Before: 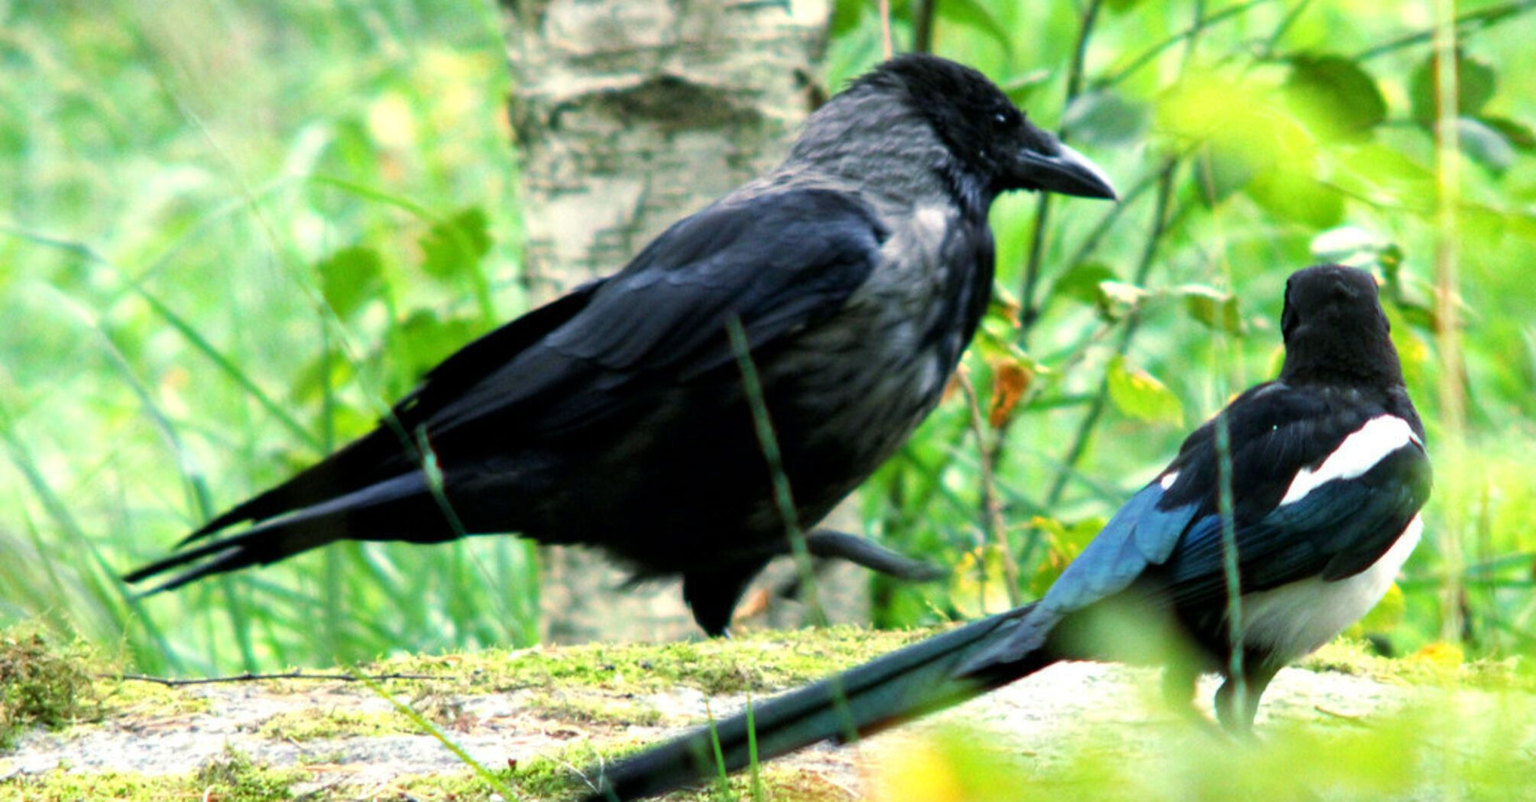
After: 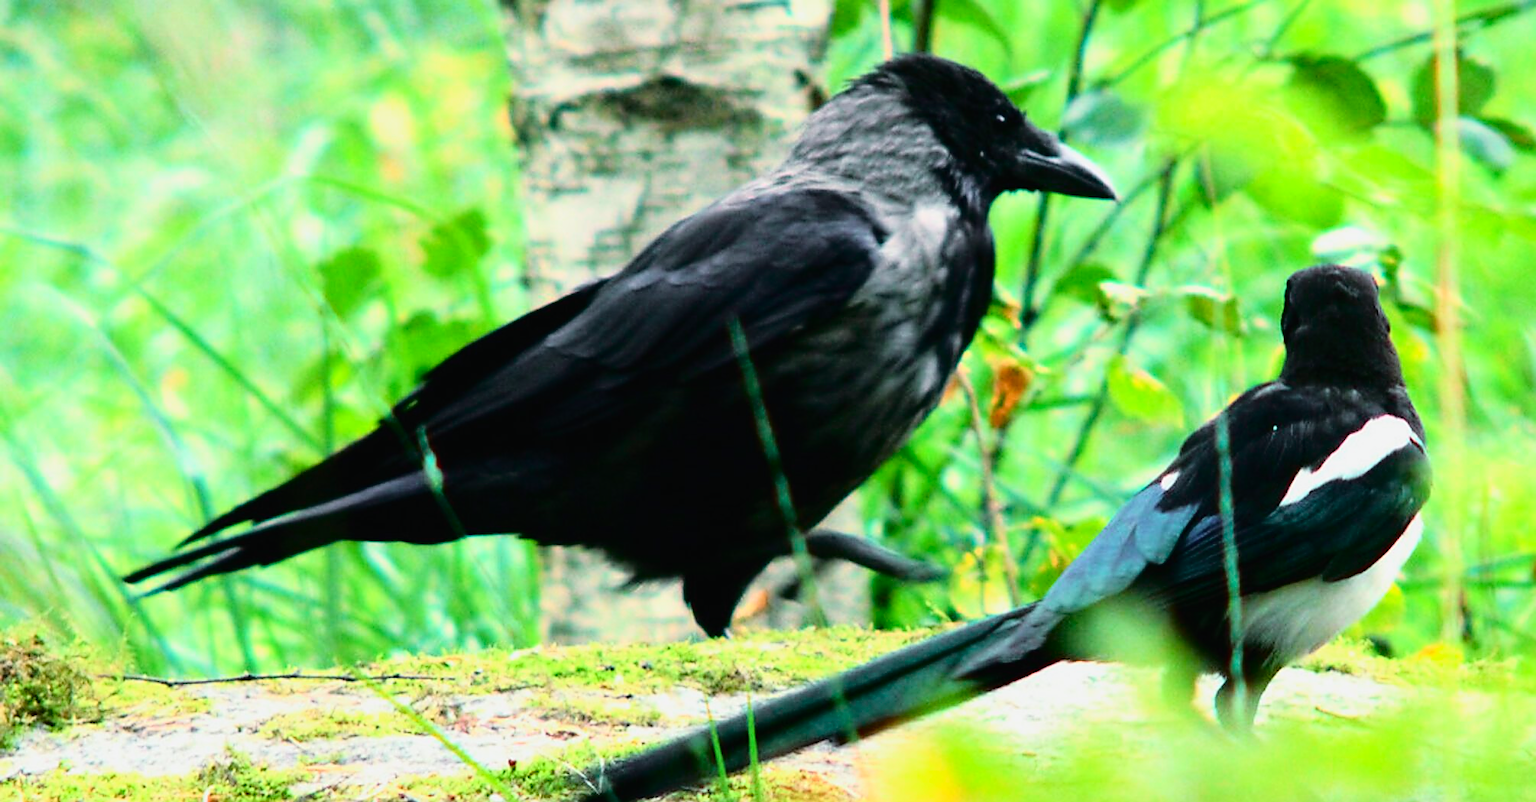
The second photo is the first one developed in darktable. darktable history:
sharpen: radius 1.4, amount 1.25, threshold 0.7
tone curve: curves: ch0 [(0, 0.014) (0.17, 0.099) (0.398, 0.423) (0.728, 0.808) (0.877, 0.91) (0.99, 0.955)]; ch1 [(0, 0) (0.377, 0.325) (0.493, 0.491) (0.505, 0.504) (0.515, 0.515) (0.554, 0.575) (0.623, 0.643) (0.701, 0.718) (1, 1)]; ch2 [(0, 0) (0.423, 0.453) (0.481, 0.485) (0.501, 0.501) (0.531, 0.527) (0.586, 0.597) (0.663, 0.706) (0.717, 0.753) (1, 0.991)], color space Lab, independent channels
